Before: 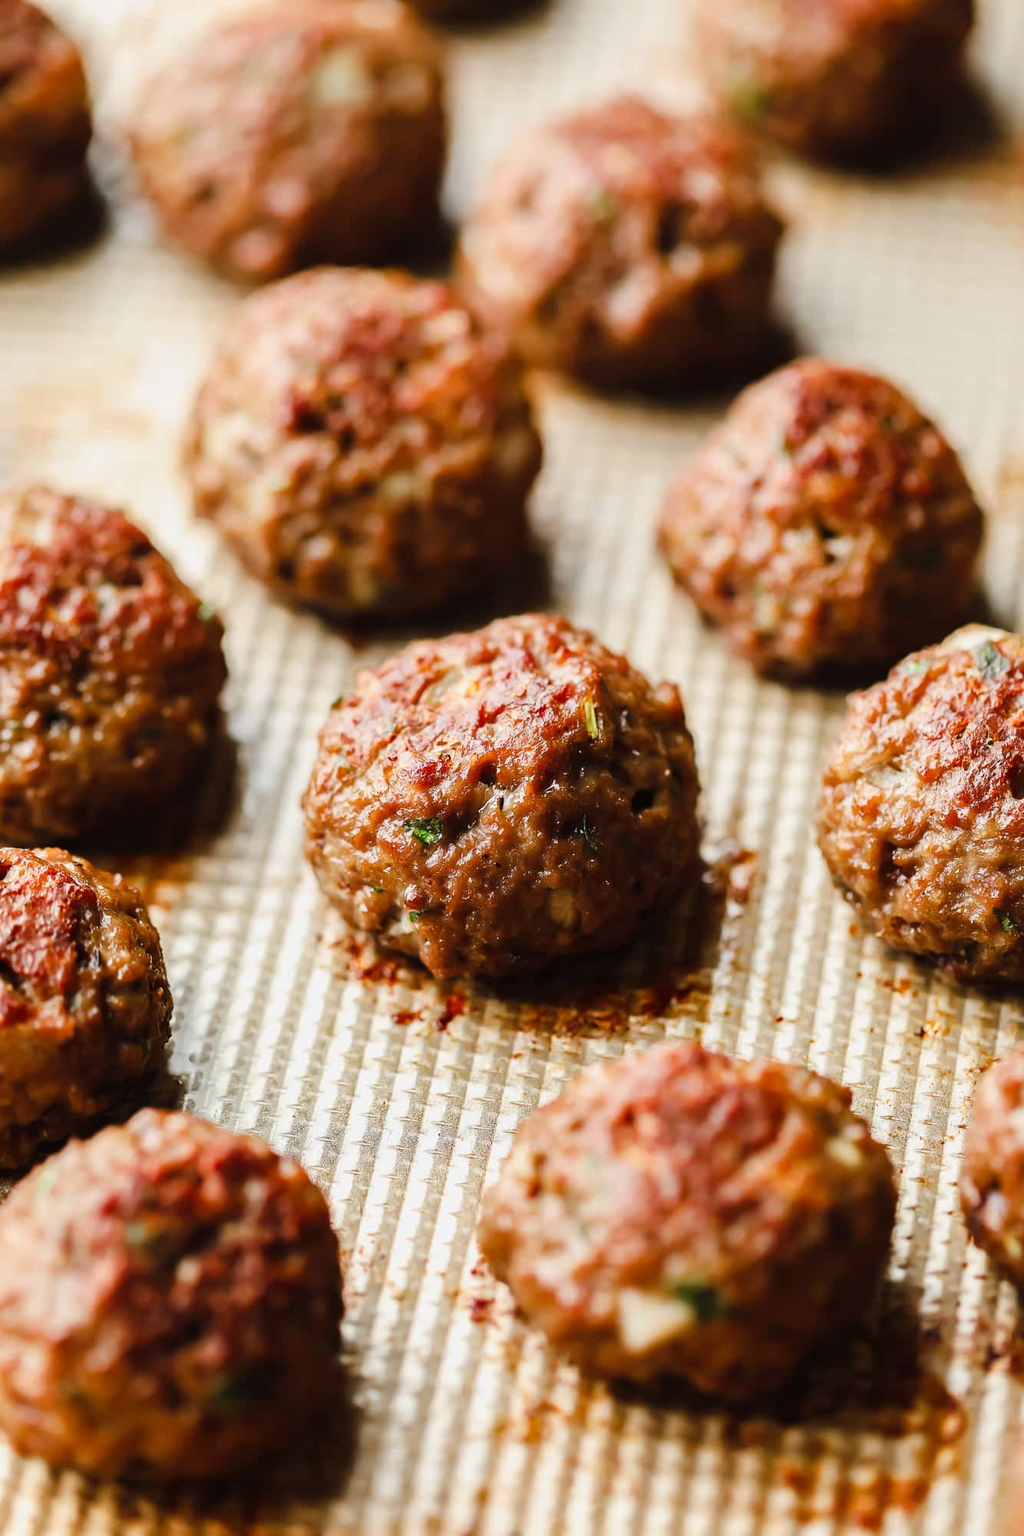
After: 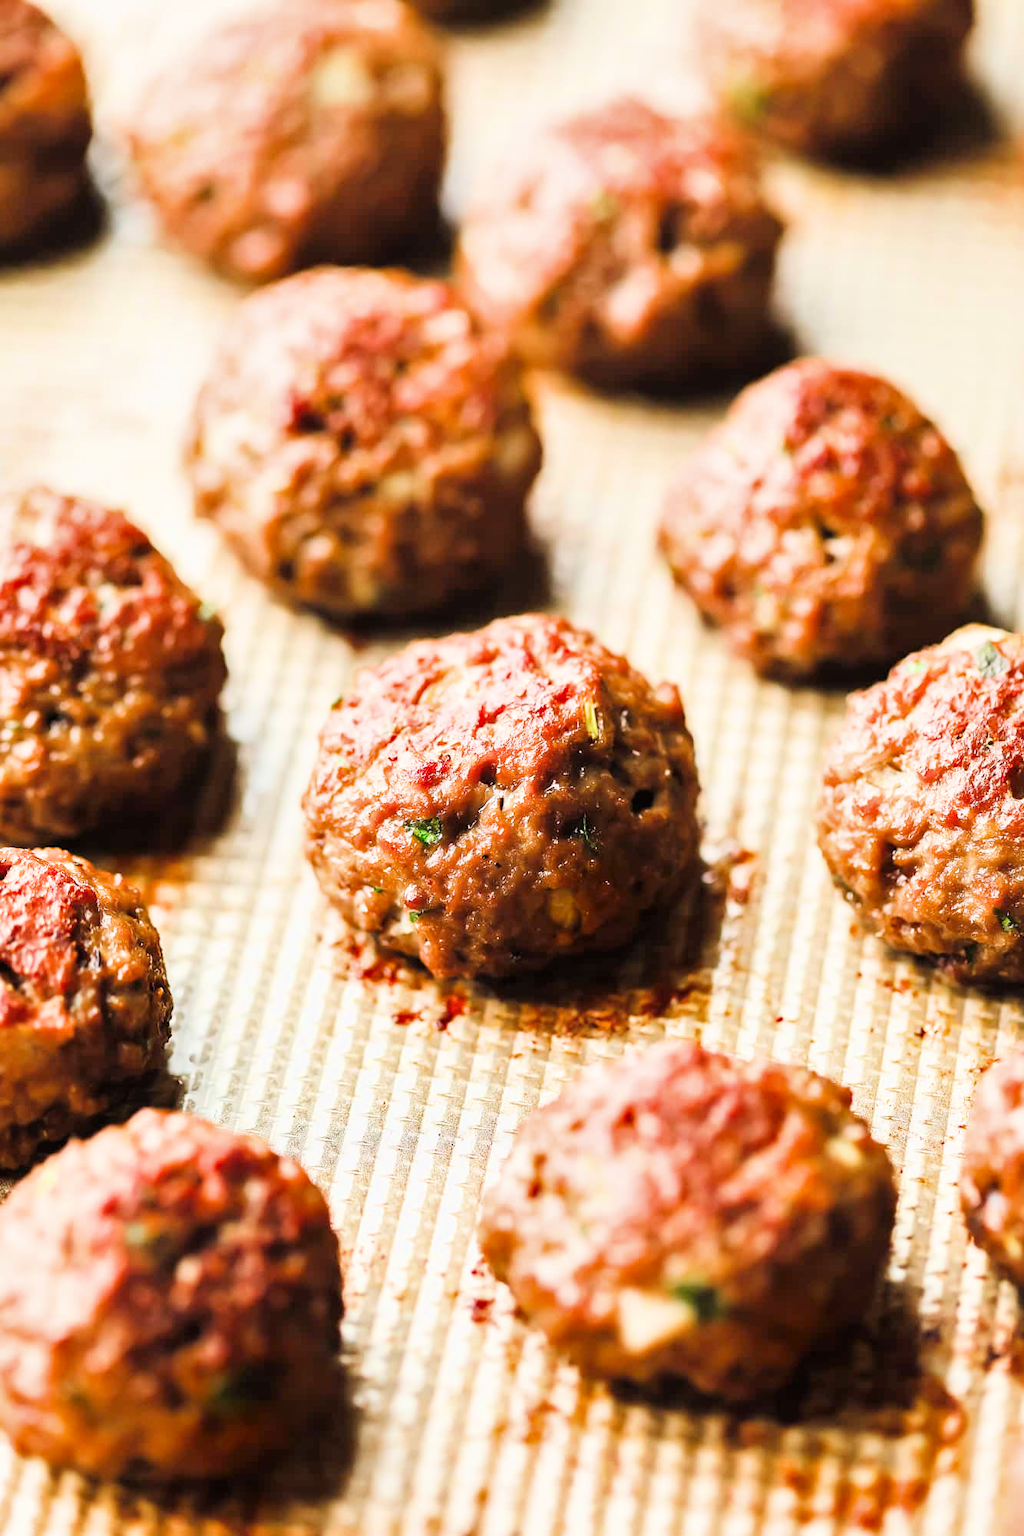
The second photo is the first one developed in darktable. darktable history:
filmic rgb: black relative exposure -7.96 EV, white relative exposure 4.06 EV, hardness 4.17, color science v6 (2022)
exposure: black level correction 0, exposure 1.294 EV, compensate highlight preservation false
shadows and highlights: shadows -88.78, highlights -36.99, soften with gaussian
